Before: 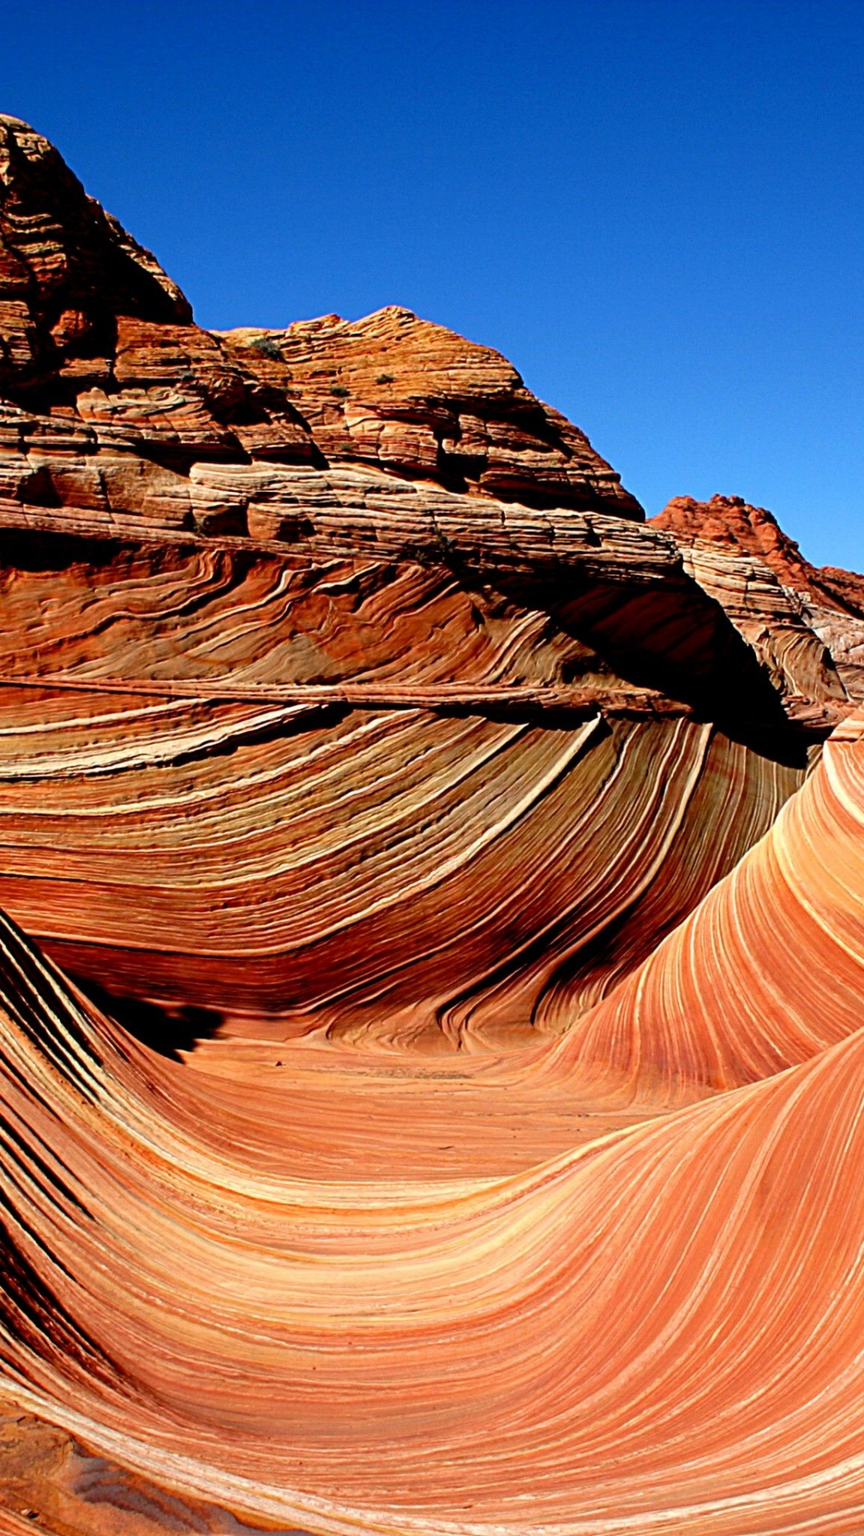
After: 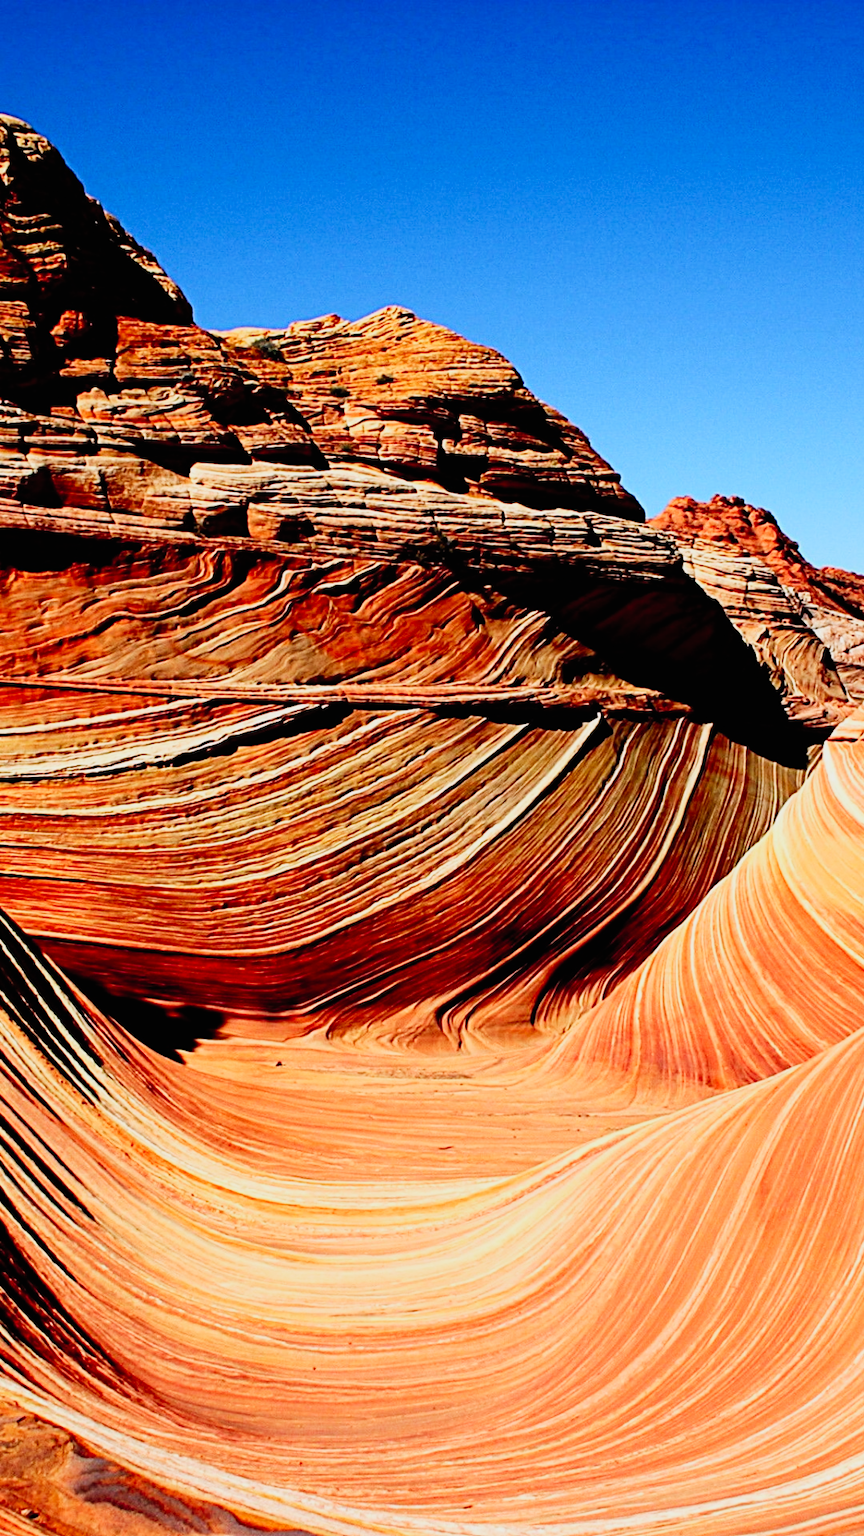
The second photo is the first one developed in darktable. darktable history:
contrast brightness saturation: contrast 0.2, brightness 0.16, saturation 0.22
sigmoid: skew -0.2, preserve hue 0%, red attenuation 0.1, red rotation 0.035, green attenuation 0.1, green rotation -0.017, blue attenuation 0.15, blue rotation -0.052, base primaries Rec2020
